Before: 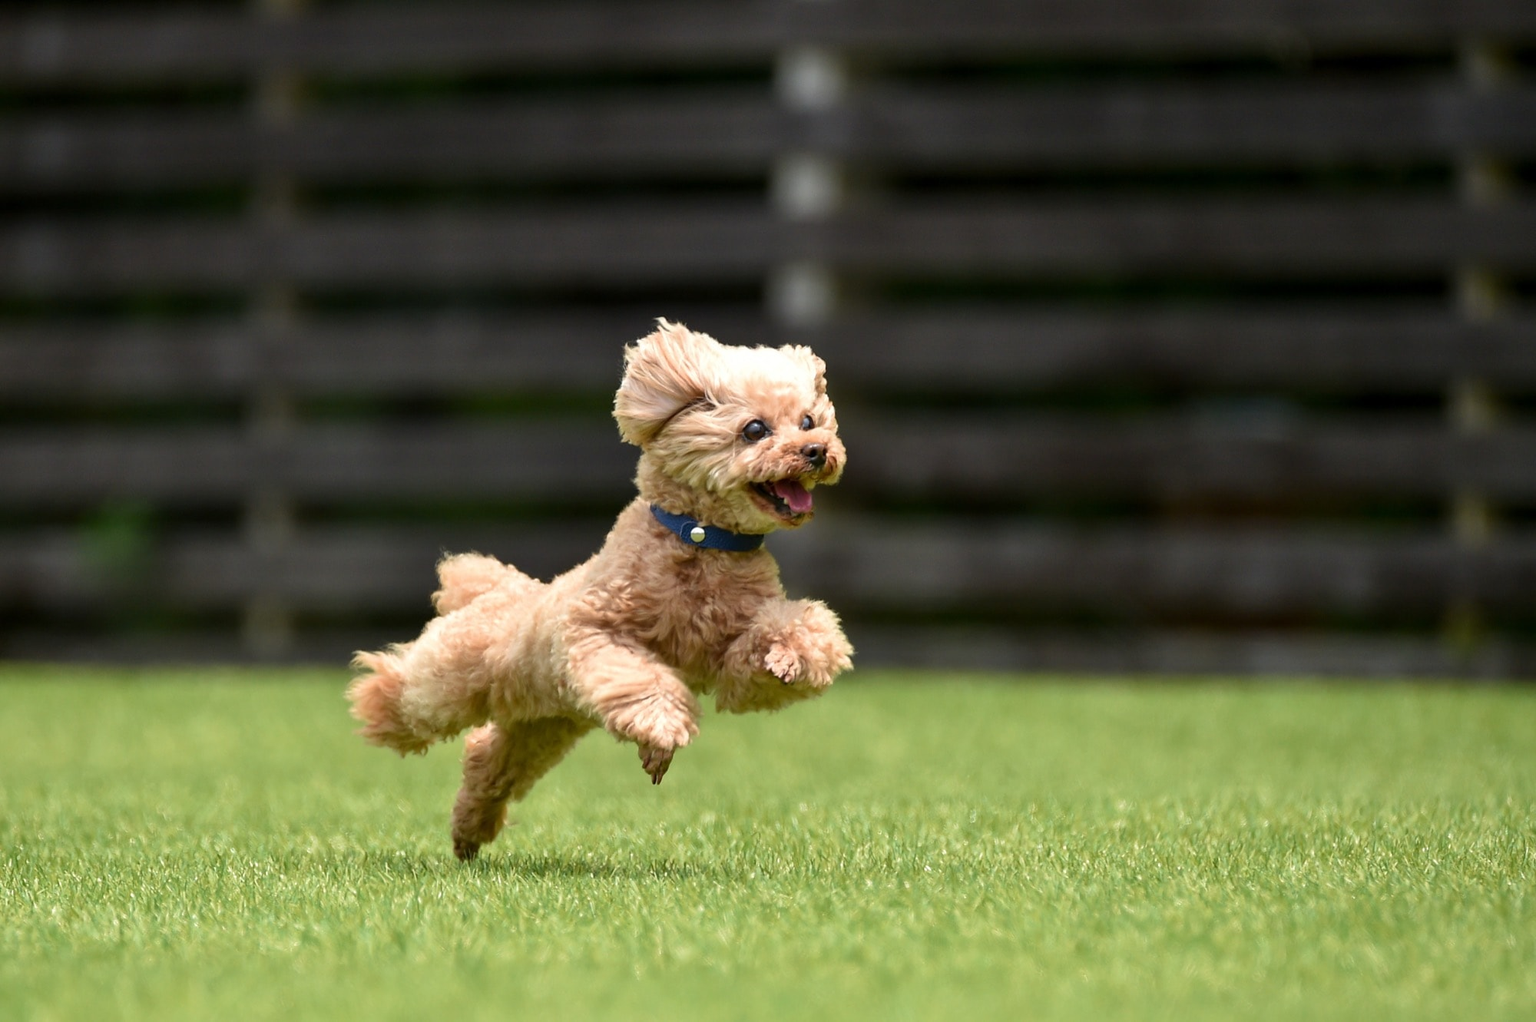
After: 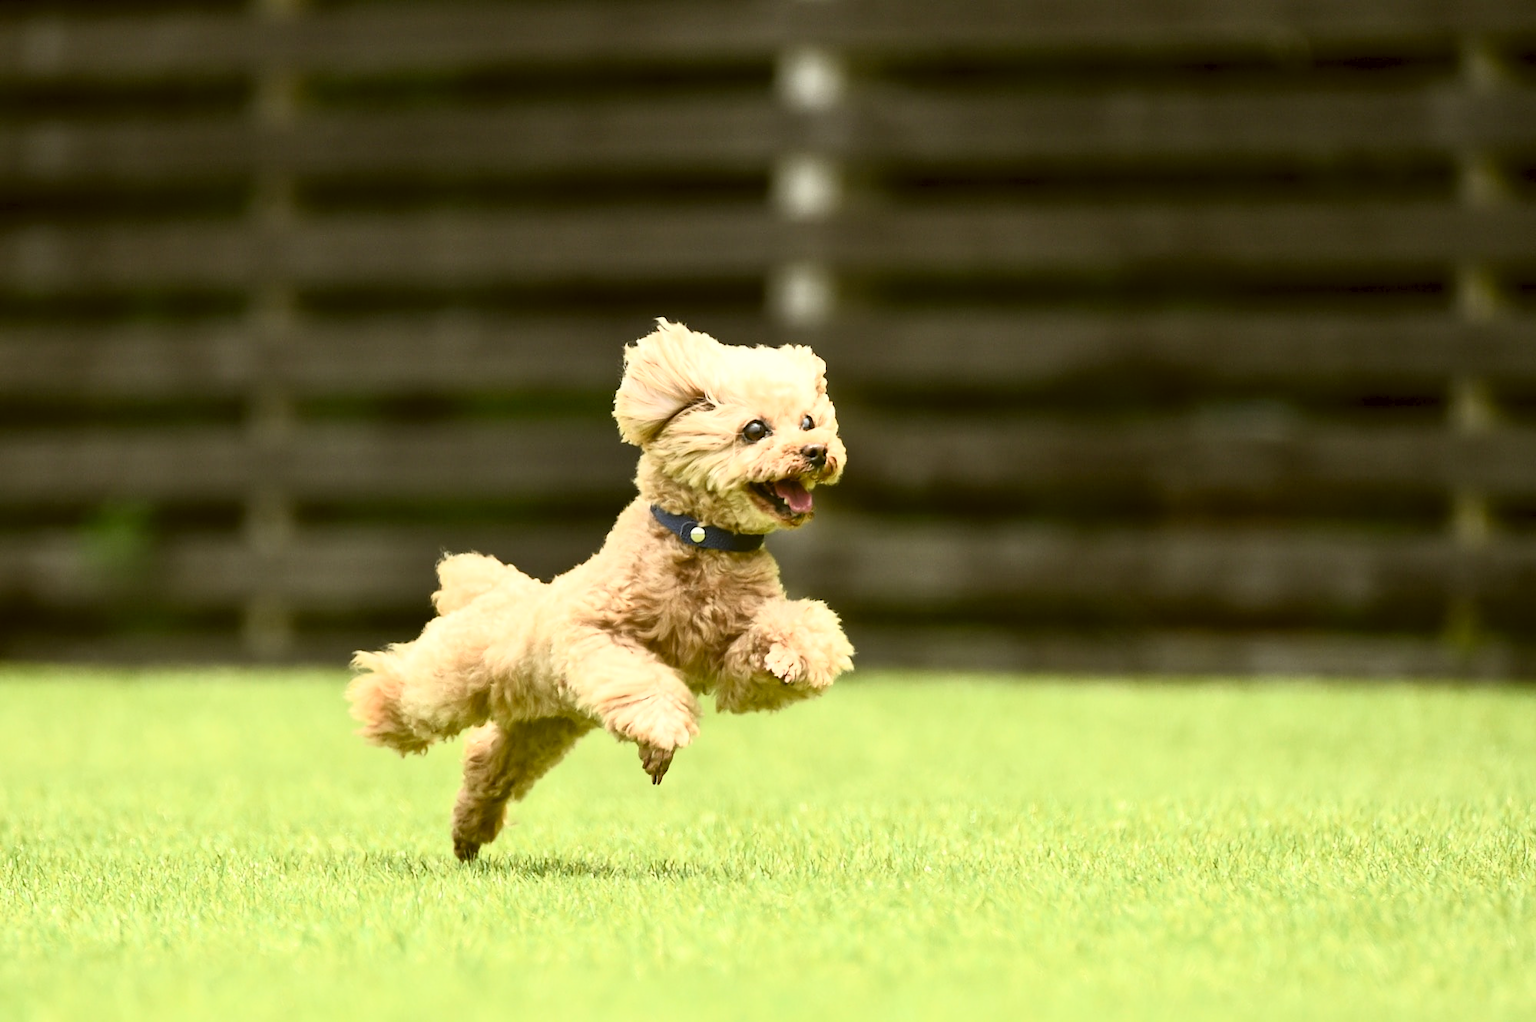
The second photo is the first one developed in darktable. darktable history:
contrast brightness saturation: contrast 0.39, brightness 0.53
rgb curve: curves: ch0 [(0, 0) (0.078, 0.051) (0.929, 0.956) (1, 1)], compensate middle gray true
color correction: highlights a* -1.43, highlights b* 10.12, shadows a* 0.395, shadows b* 19.35
